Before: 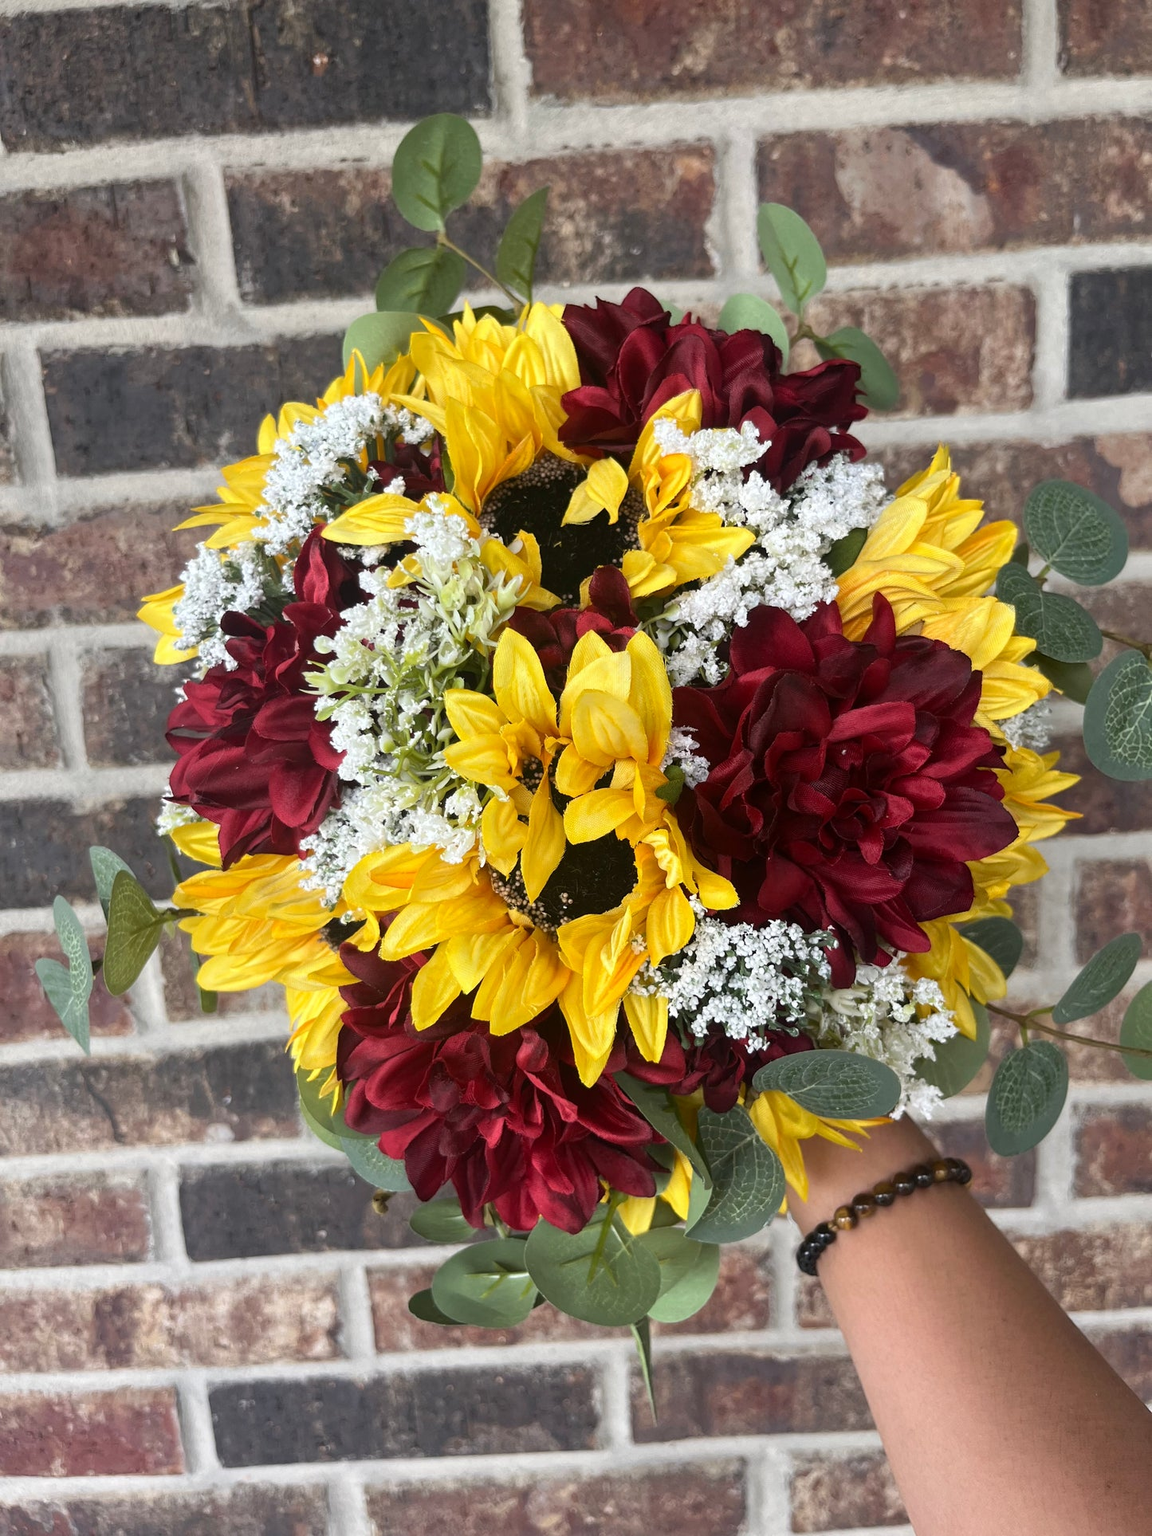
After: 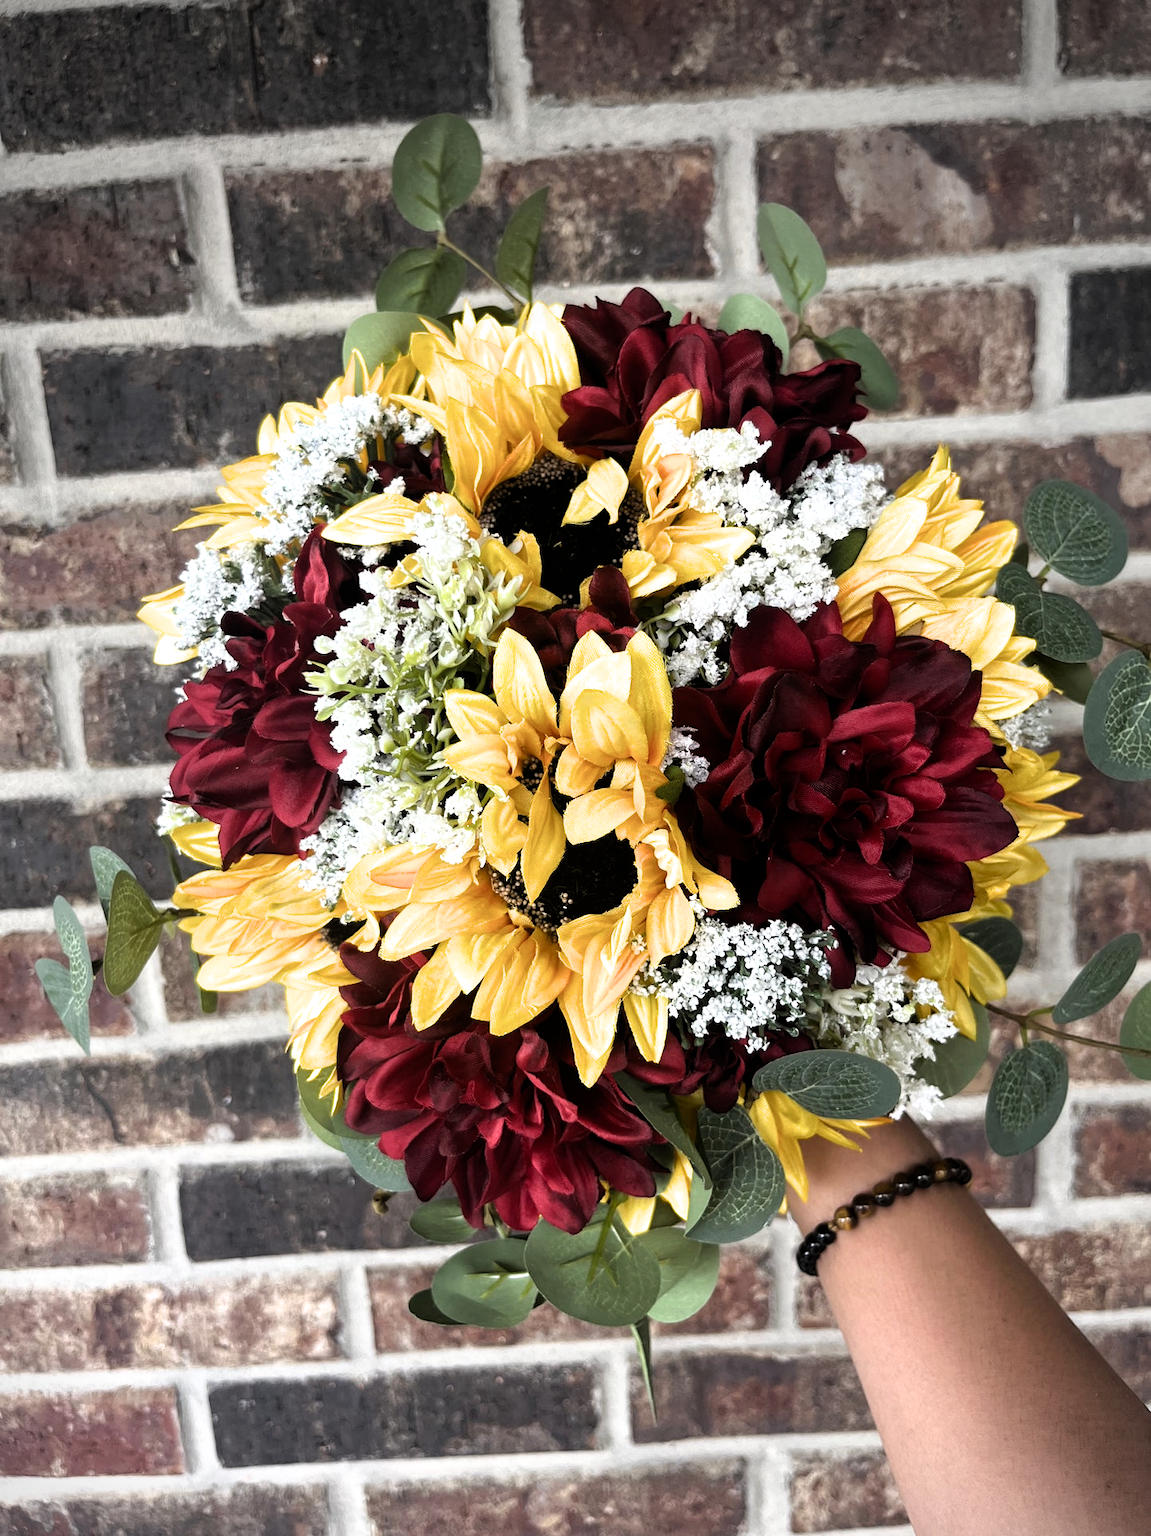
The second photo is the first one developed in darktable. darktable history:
vignetting: center (-0.03, 0.232)
filmic rgb: black relative exposure -8.24 EV, white relative exposure 2.2 EV, target white luminance 99.925%, hardness 7.05, latitude 75.2%, contrast 1.314, highlights saturation mix -2.26%, shadows ↔ highlights balance 29.85%, color science v6 (2022)
